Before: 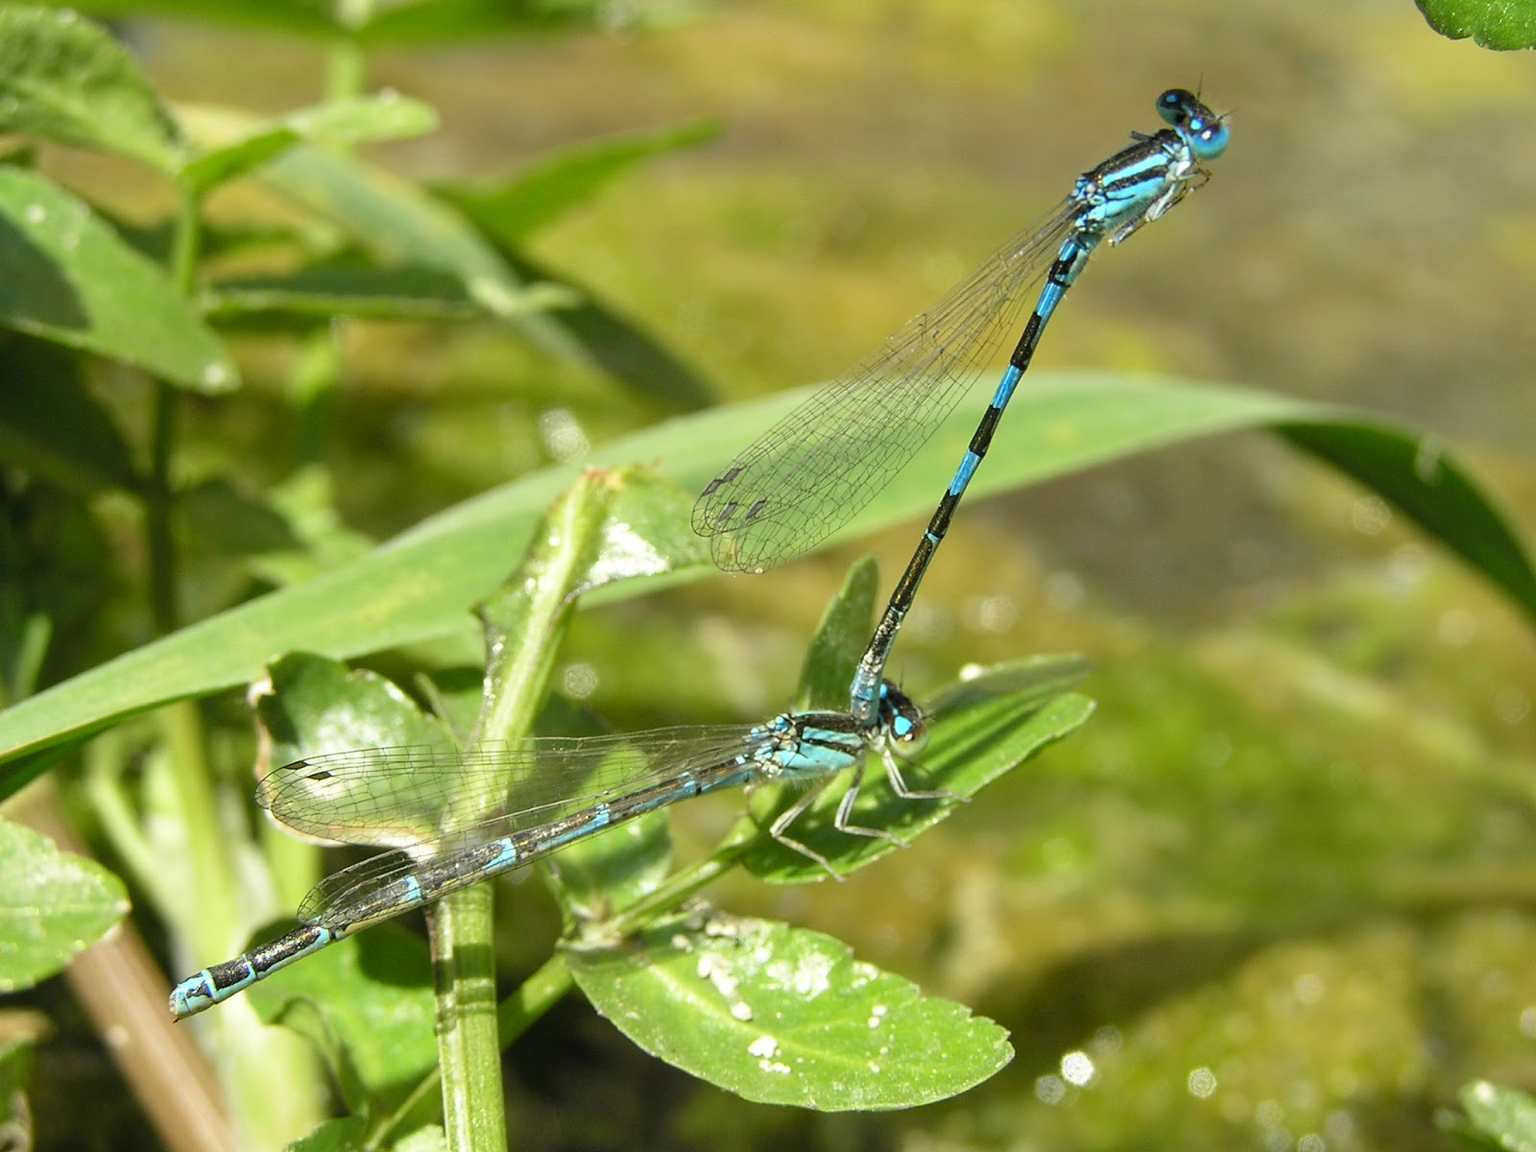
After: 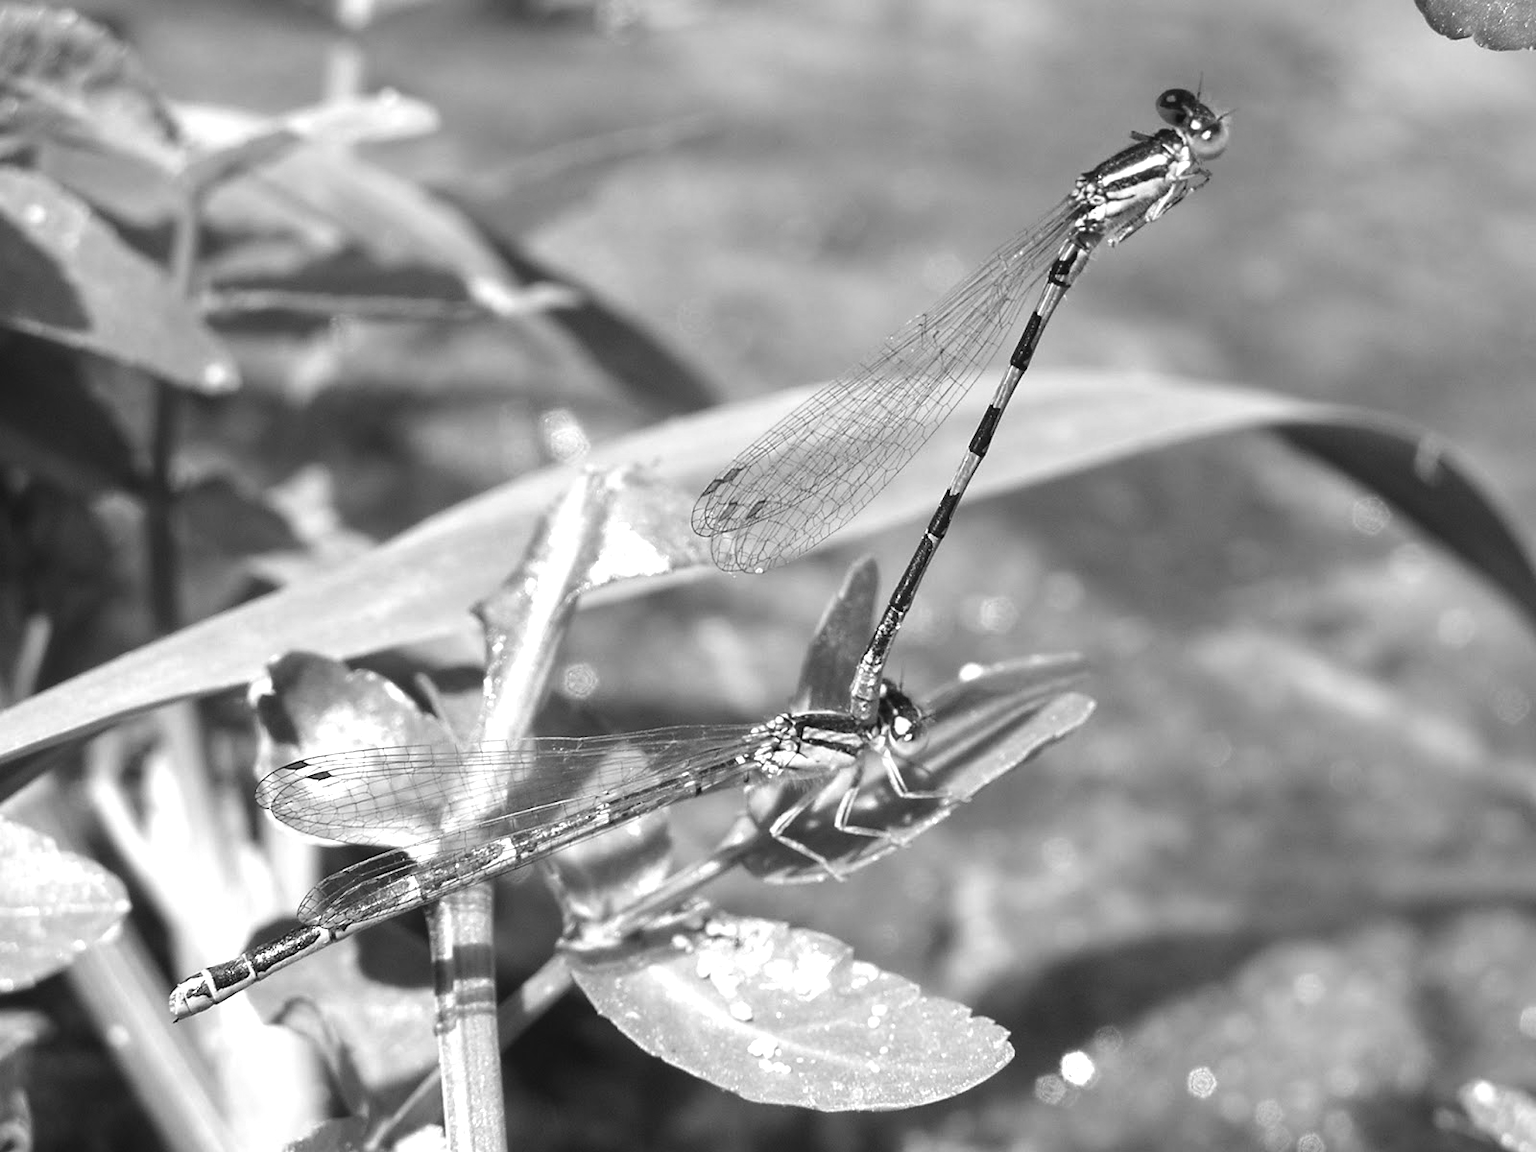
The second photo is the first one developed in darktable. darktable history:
monochrome: a 32, b 64, size 2.3
color balance rgb: shadows lift › chroma 1%, shadows lift › hue 217.2°, power › hue 310.8°, highlights gain › chroma 1%, highlights gain › hue 54°, global offset › luminance 0.5%, global offset › hue 171.6°, perceptual saturation grading › global saturation 14.09%, perceptual saturation grading › highlights -25%, perceptual saturation grading › shadows 30%, perceptual brilliance grading › highlights 13.42%, perceptual brilliance grading › mid-tones 8.05%, perceptual brilliance grading › shadows -17.45%, global vibrance 25%
